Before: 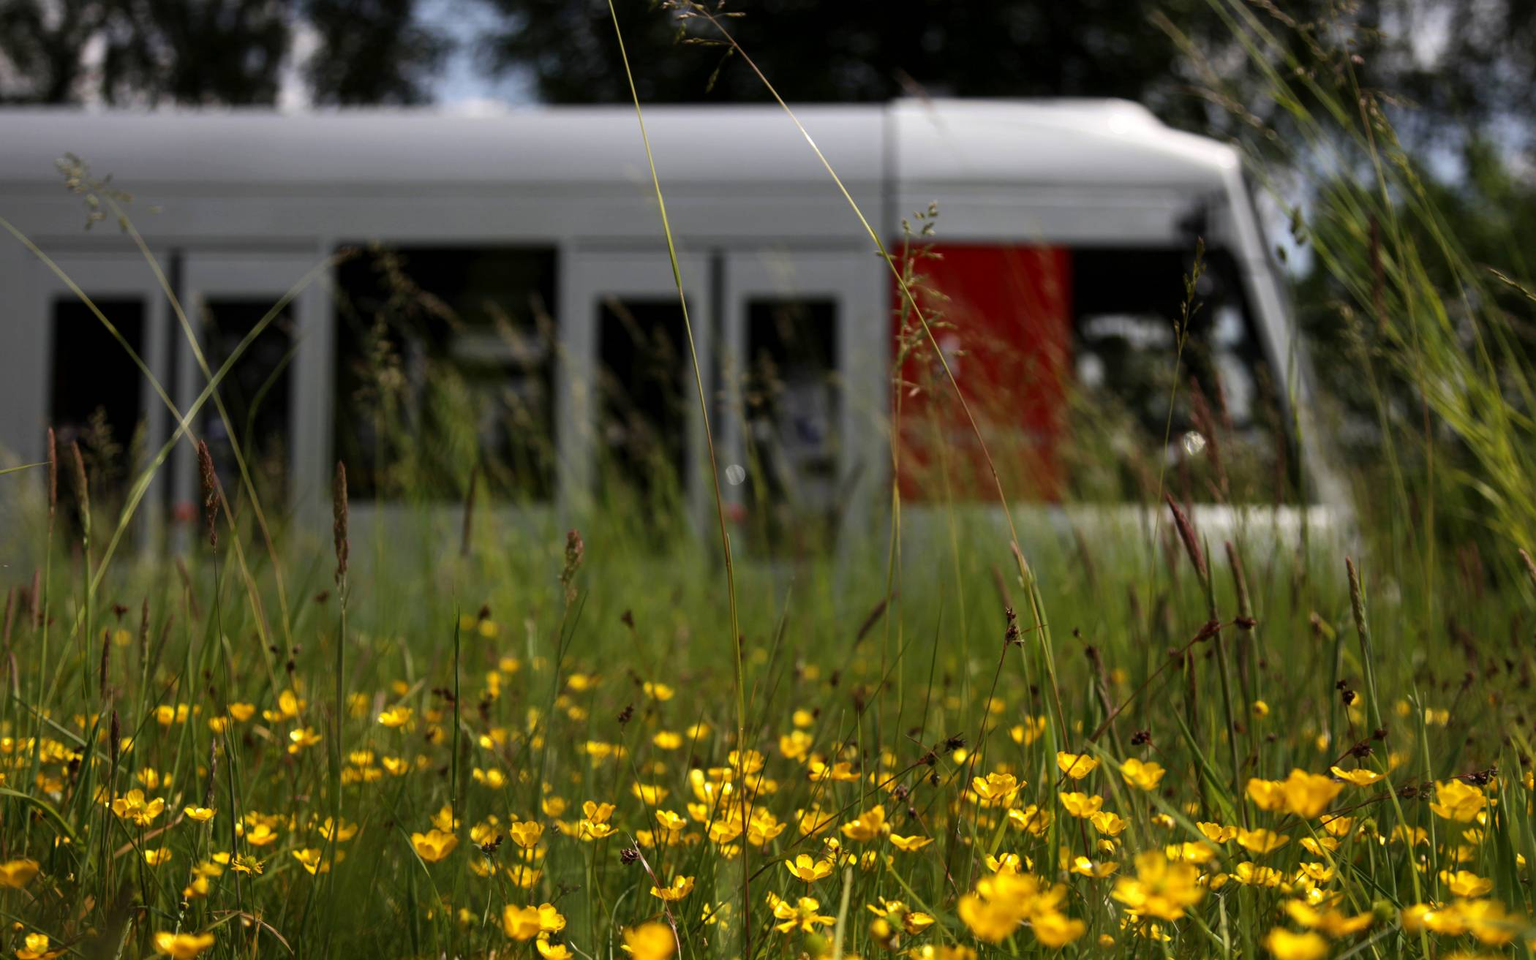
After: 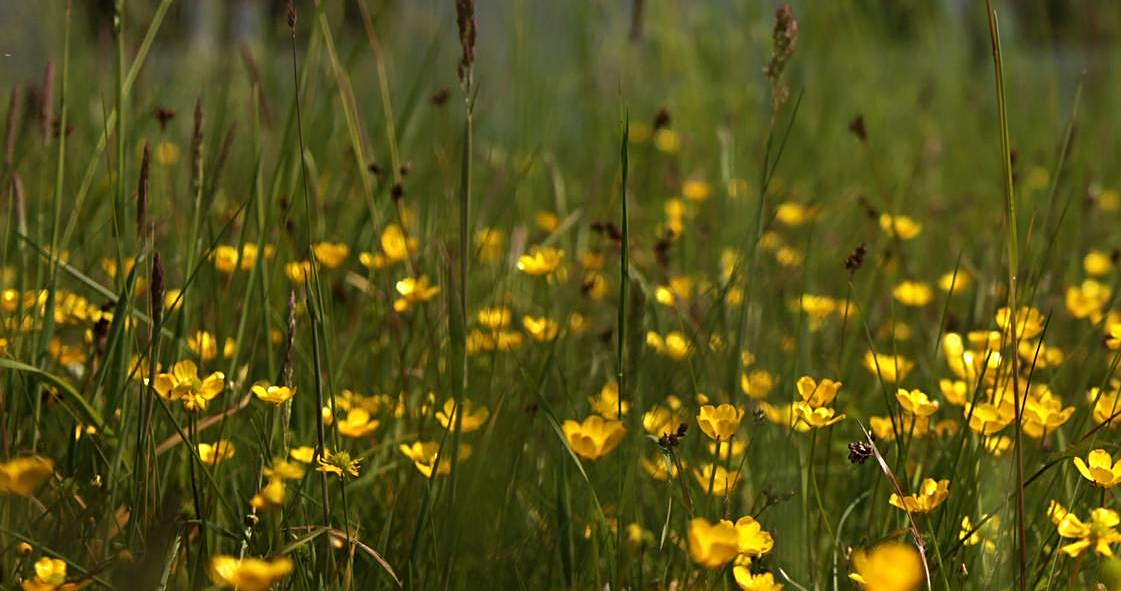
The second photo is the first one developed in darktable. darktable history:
sharpen: on, module defaults
crop and rotate: top 54.778%, right 46.61%, bottom 0.159%
